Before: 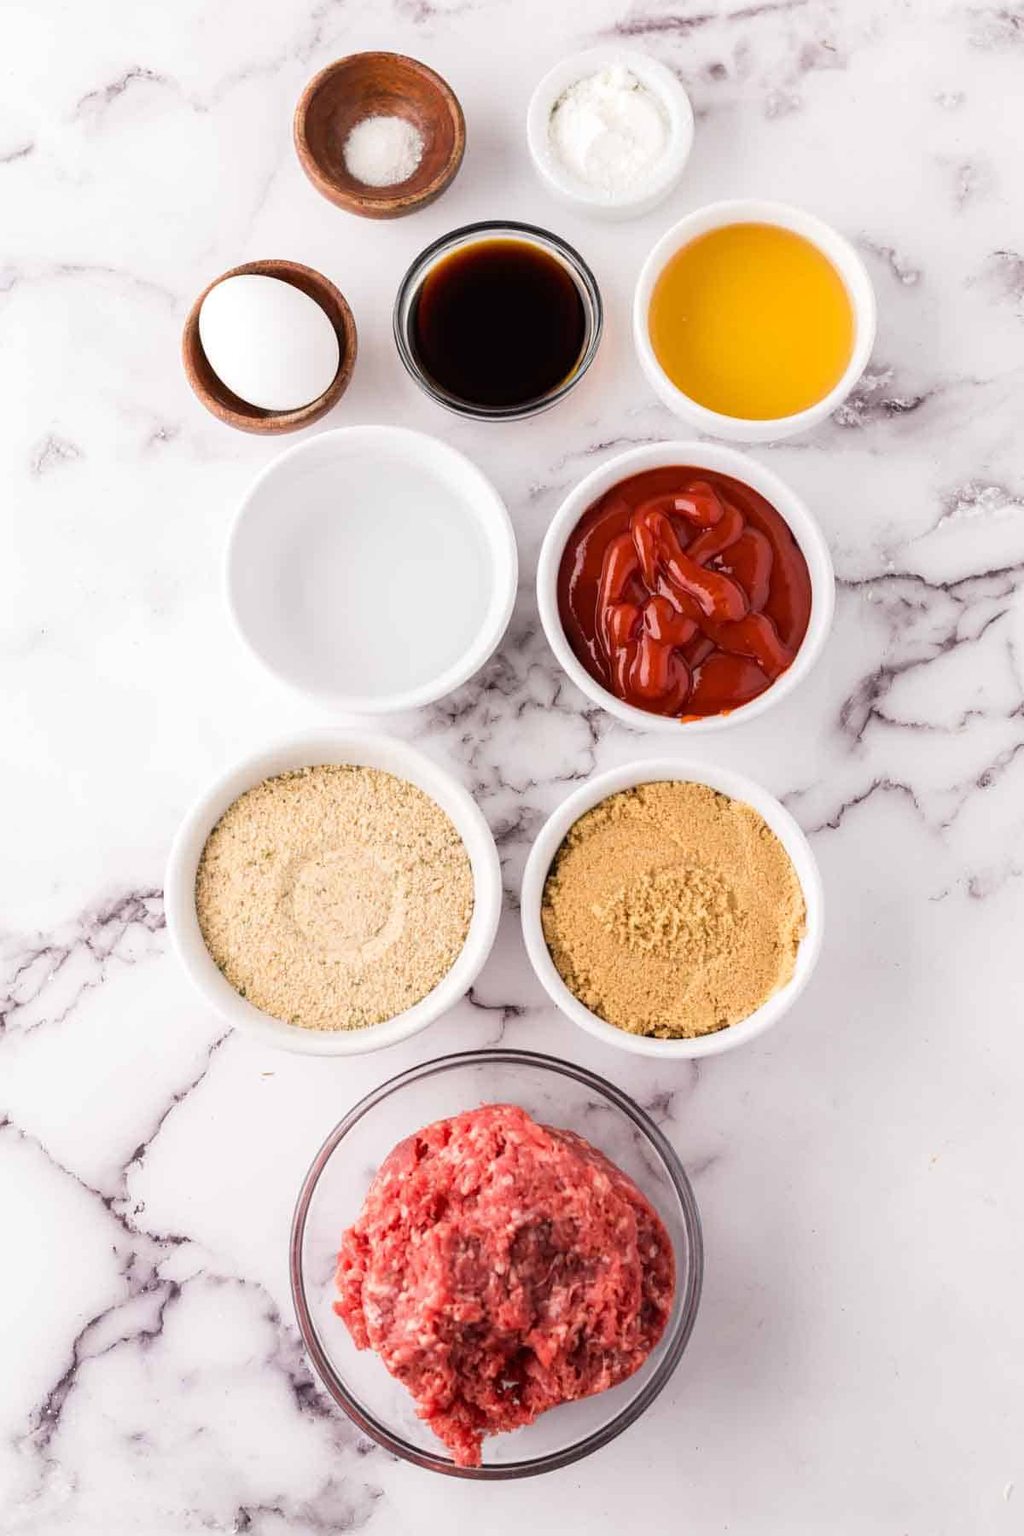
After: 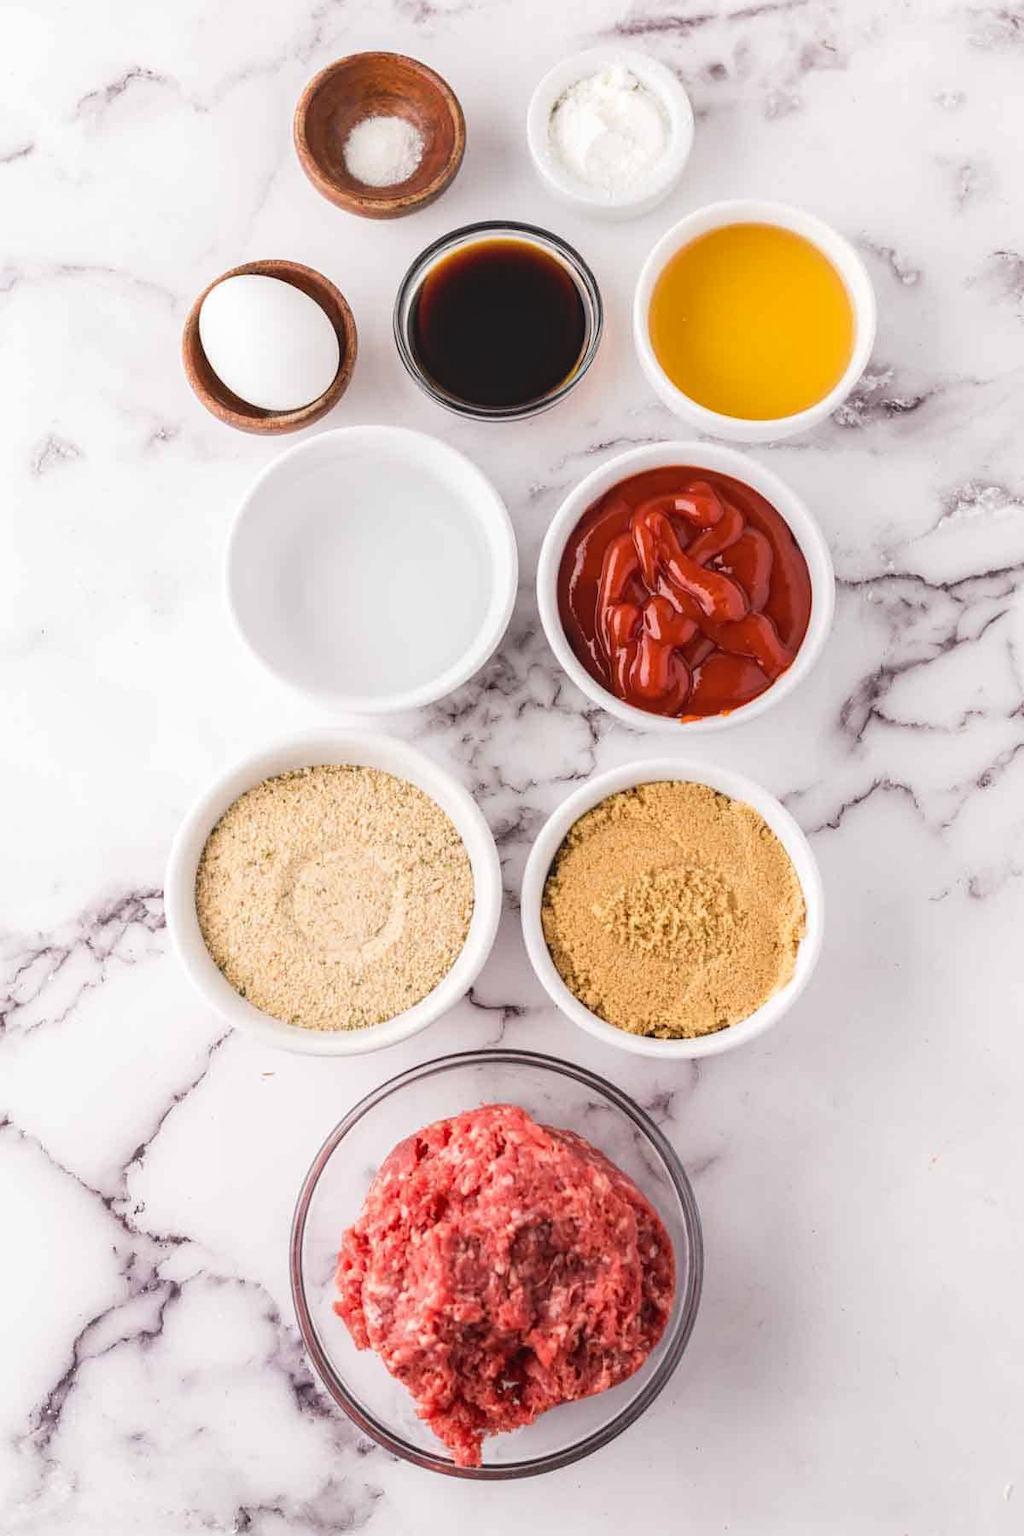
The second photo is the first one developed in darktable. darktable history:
local contrast: detail 110%
